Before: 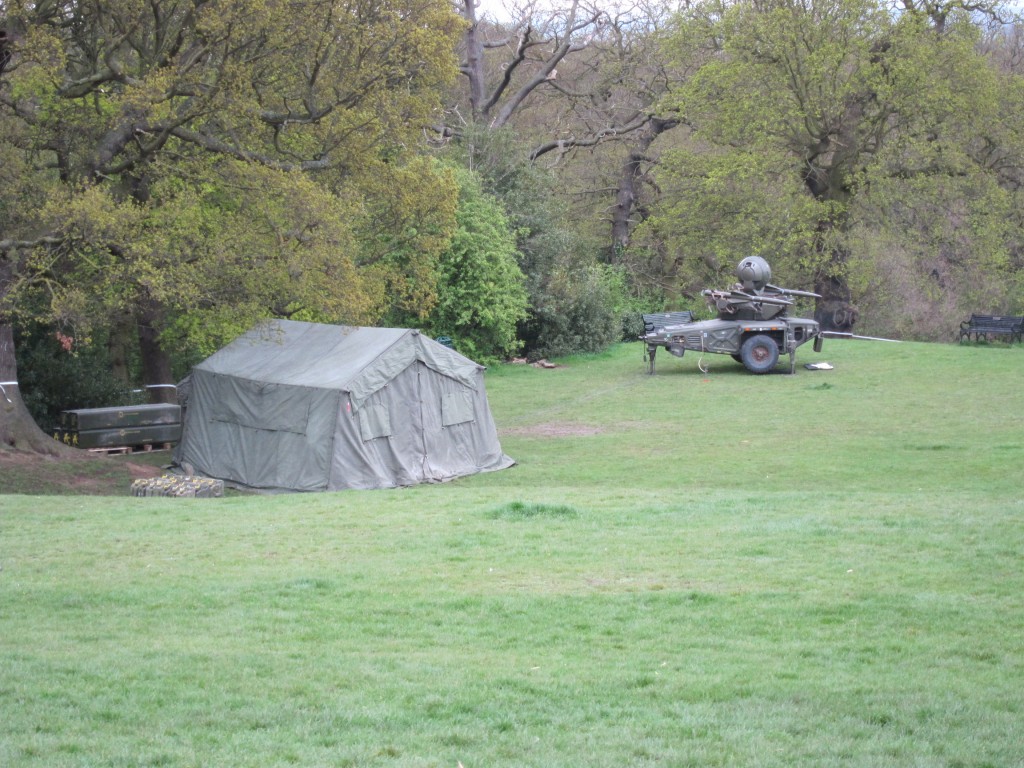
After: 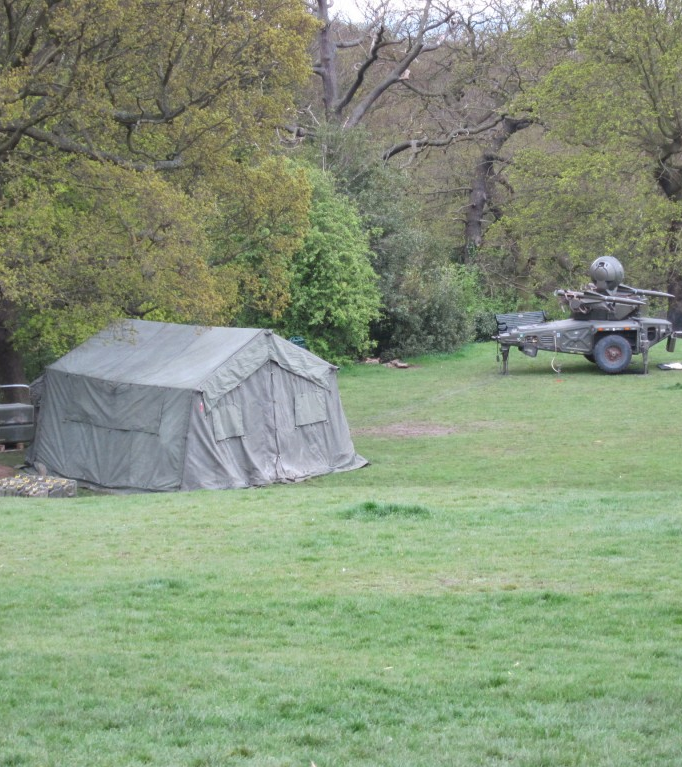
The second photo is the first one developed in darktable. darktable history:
shadows and highlights: soften with gaussian
crop and rotate: left 14.436%, right 18.898%
